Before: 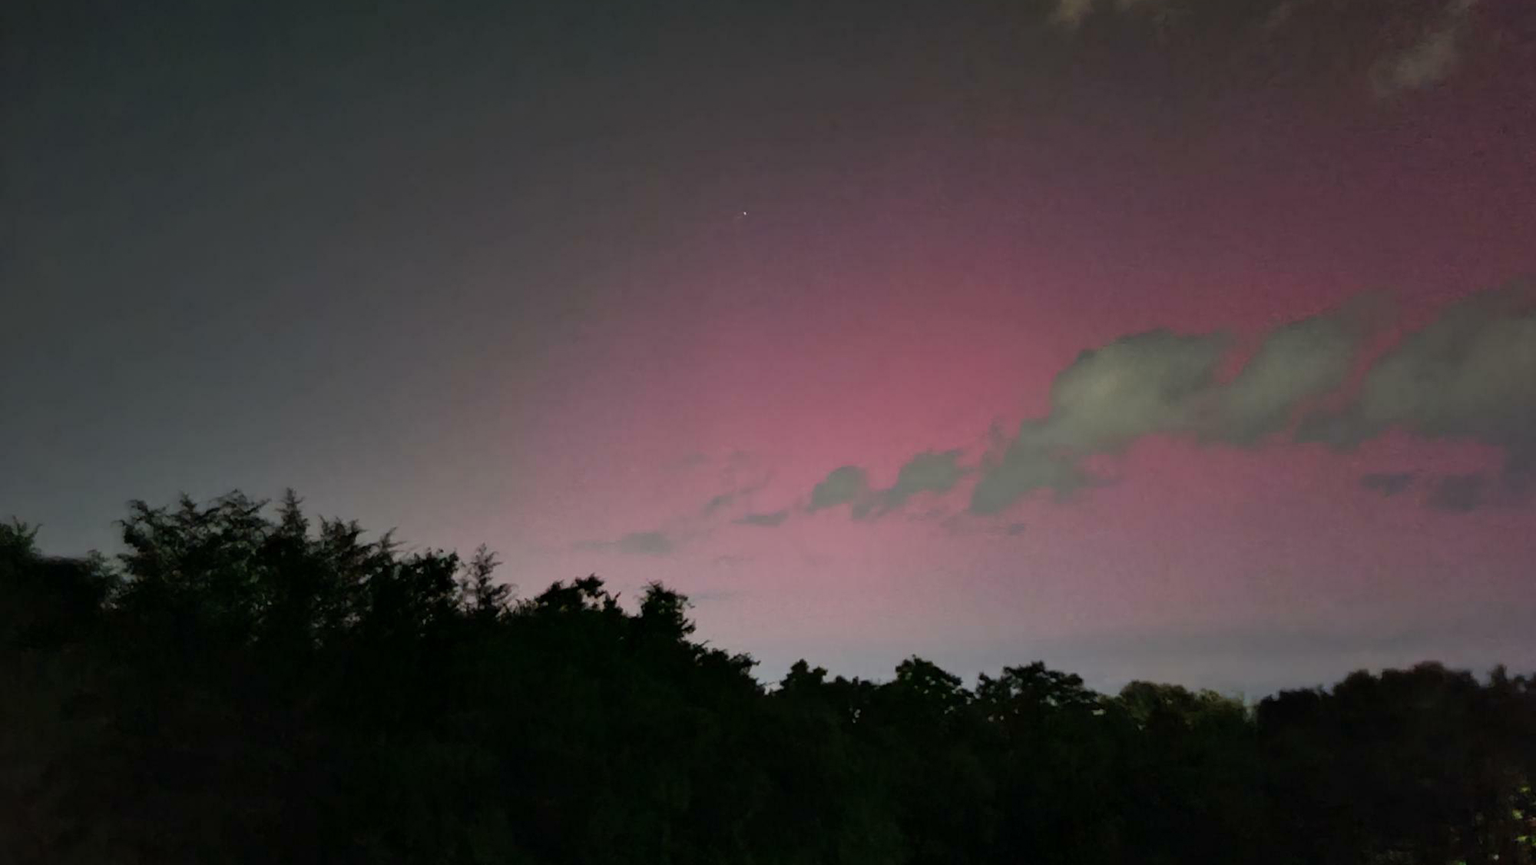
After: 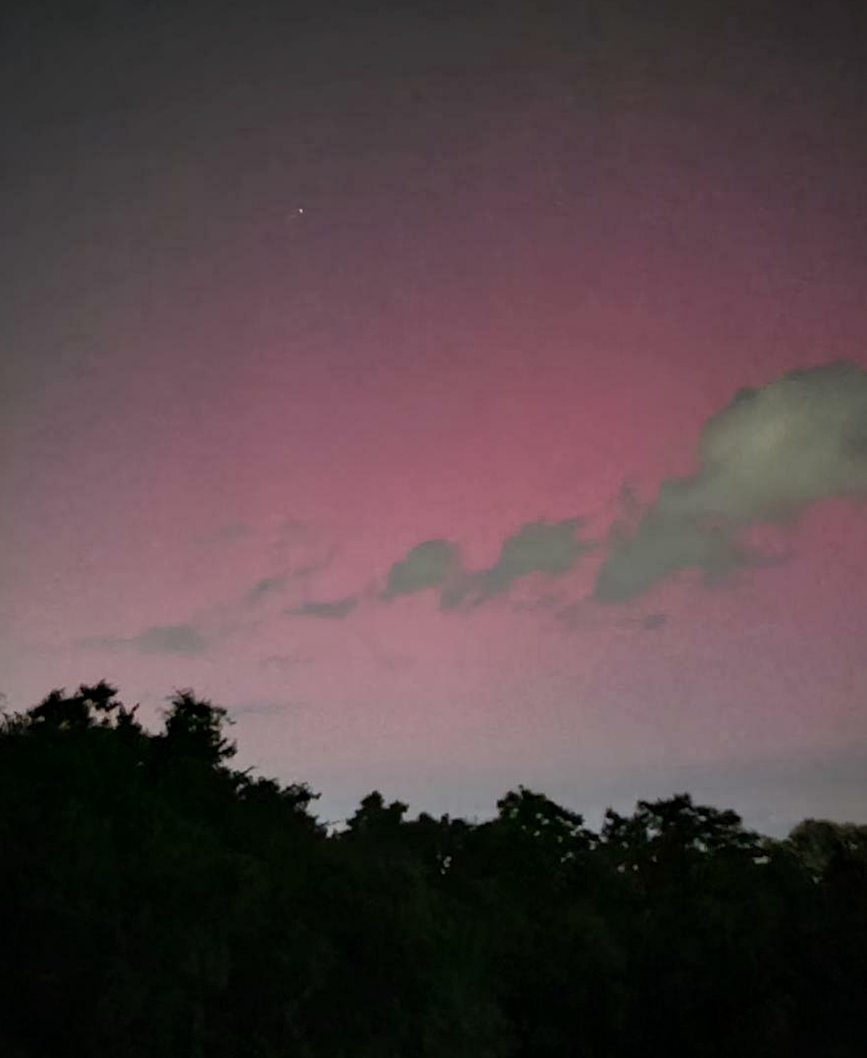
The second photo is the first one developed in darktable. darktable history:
crop: left 33.452%, top 6.025%, right 23.155%
vignetting: fall-off radius 60.92%
local contrast: on, module defaults
